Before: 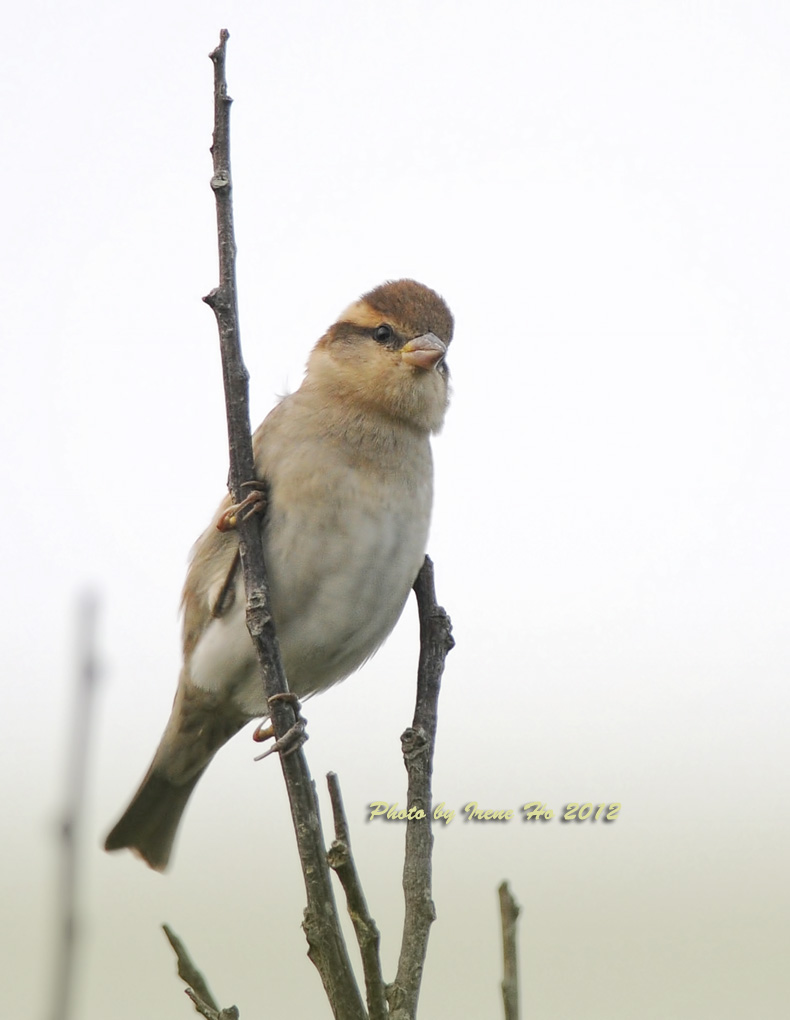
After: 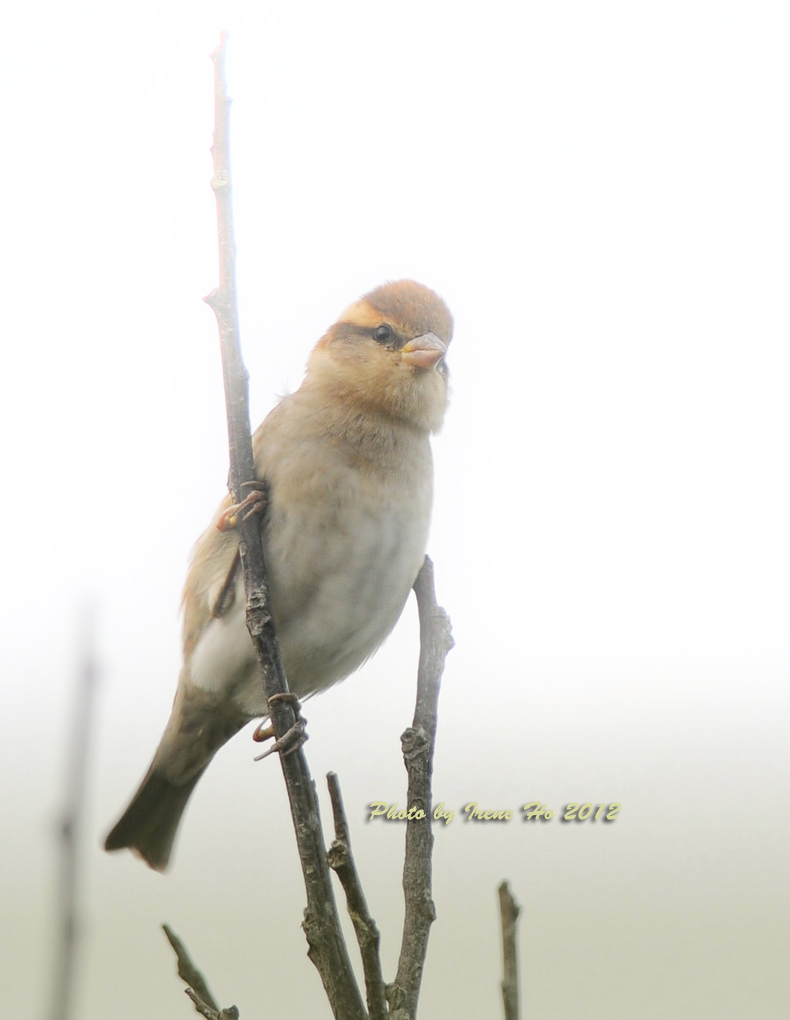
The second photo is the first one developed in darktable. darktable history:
exposure: exposure -0.048 EV, compensate highlight preservation false
bloom: size 9%, threshold 100%, strength 7%
contrast brightness saturation: saturation -0.05
